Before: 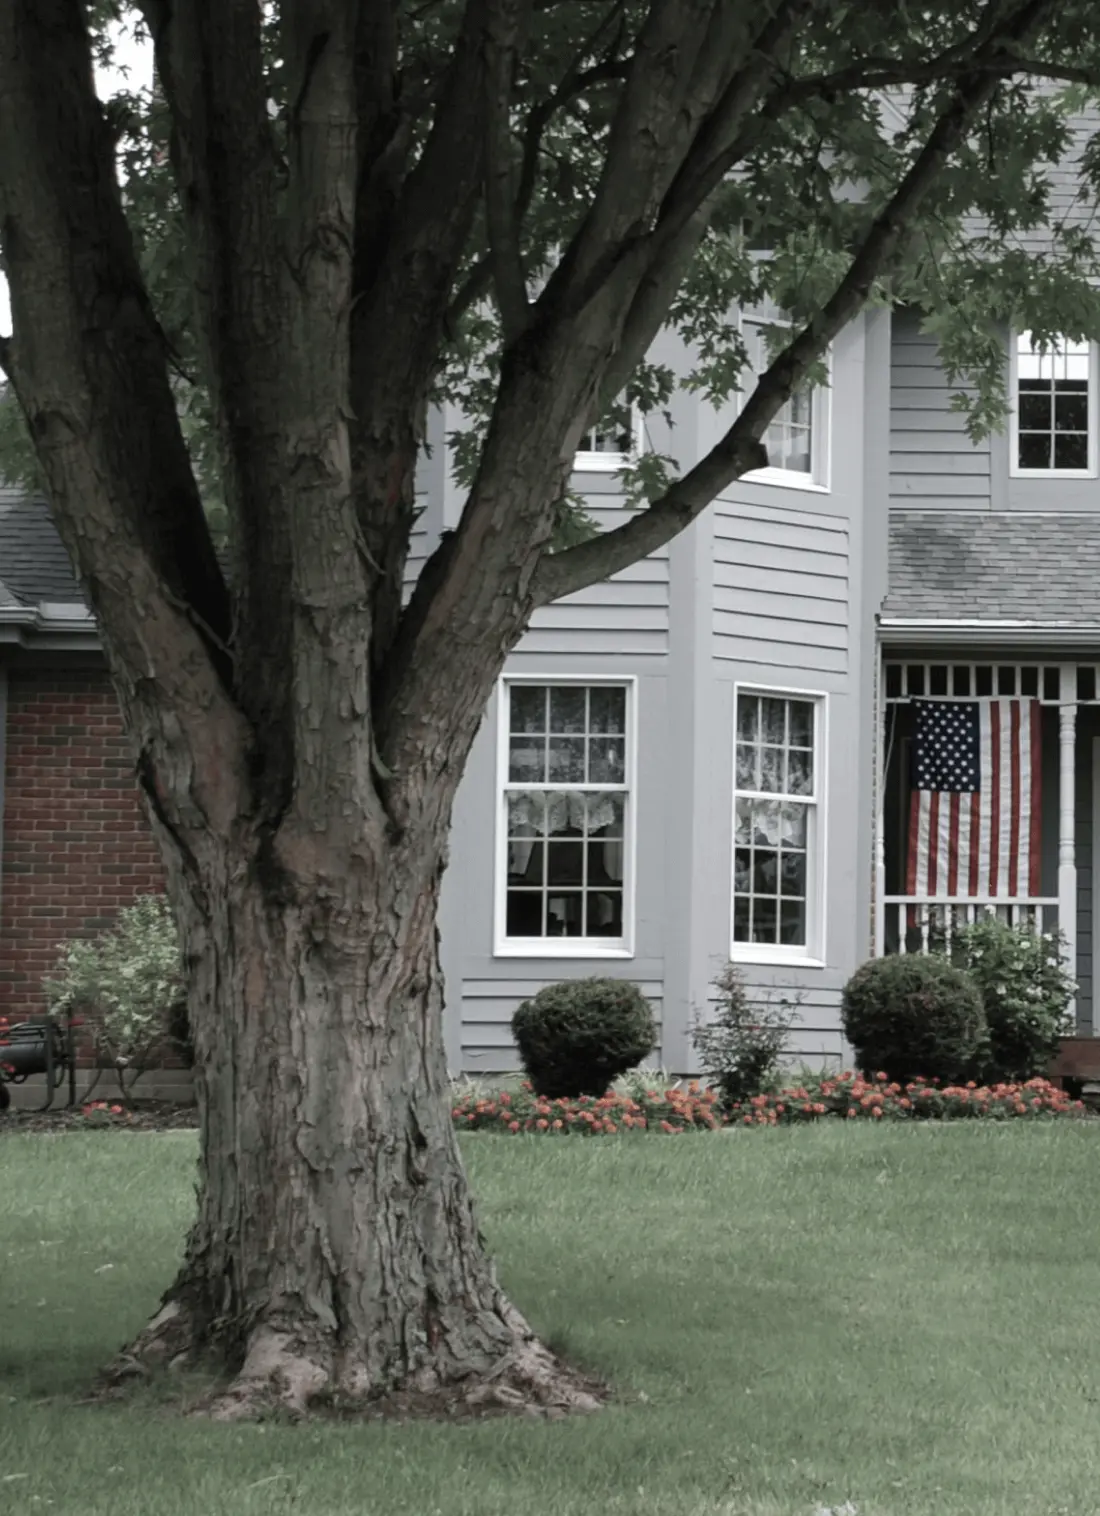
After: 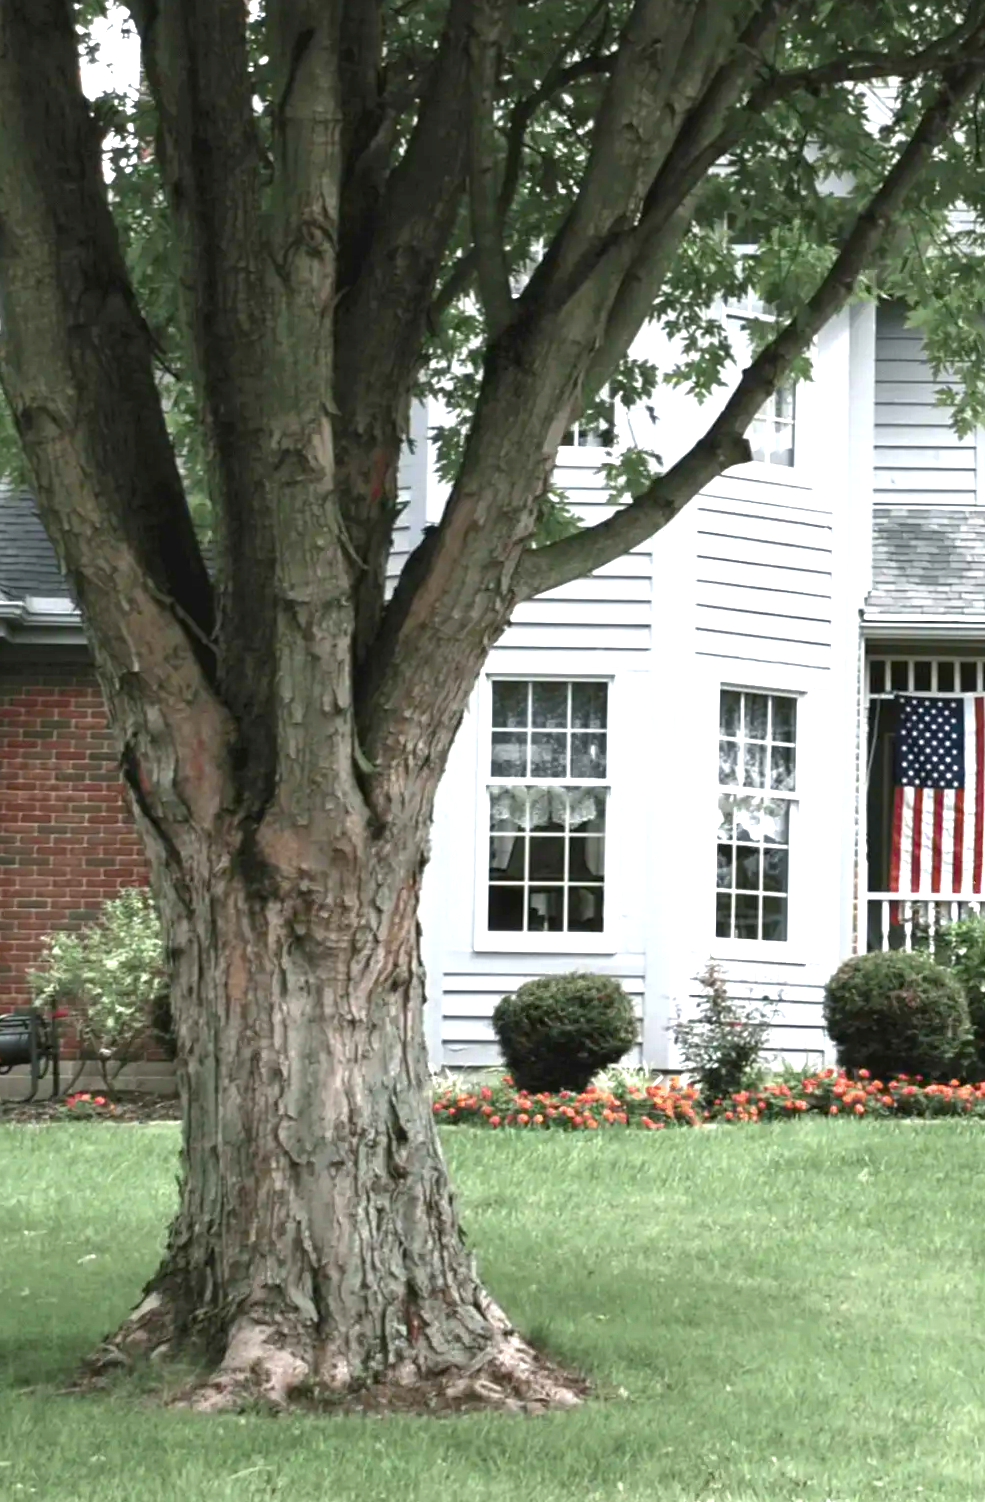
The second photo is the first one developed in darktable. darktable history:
crop and rotate: left 1.088%, right 8.807%
color balance rgb: linear chroma grading › global chroma 9%, perceptual saturation grading › global saturation 36%, perceptual saturation grading › shadows 35%, perceptual brilliance grading › global brilliance 15%, perceptual brilliance grading › shadows -35%, global vibrance 15%
exposure: black level correction 0, exposure 1.3 EV, compensate exposure bias true, compensate highlight preservation false
tone equalizer: -8 EV 0.25 EV, -7 EV 0.417 EV, -6 EV 0.417 EV, -5 EV 0.25 EV, -3 EV -0.25 EV, -2 EV -0.417 EV, -1 EV -0.417 EV, +0 EV -0.25 EV, edges refinement/feathering 500, mask exposure compensation -1.57 EV, preserve details guided filter
rotate and perspective: rotation 0.192°, lens shift (horizontal) -0.015, crop left 0.005, crop right 0.996, crop top 0.006, crop bottom 0.99
